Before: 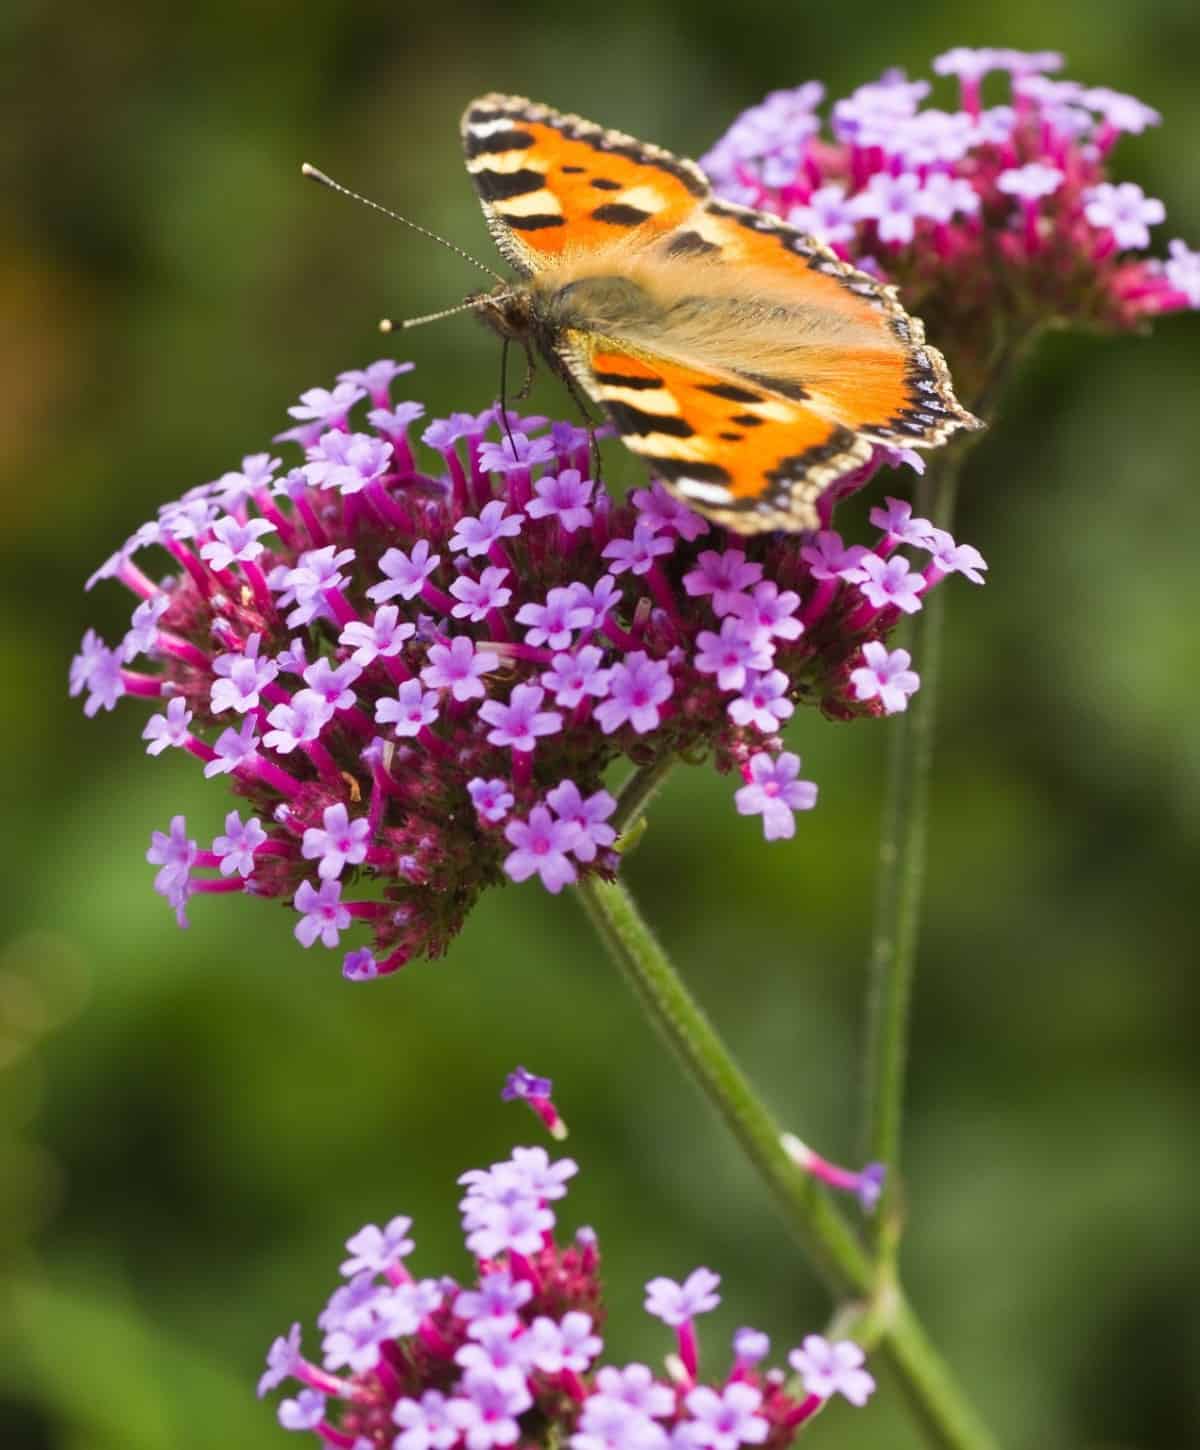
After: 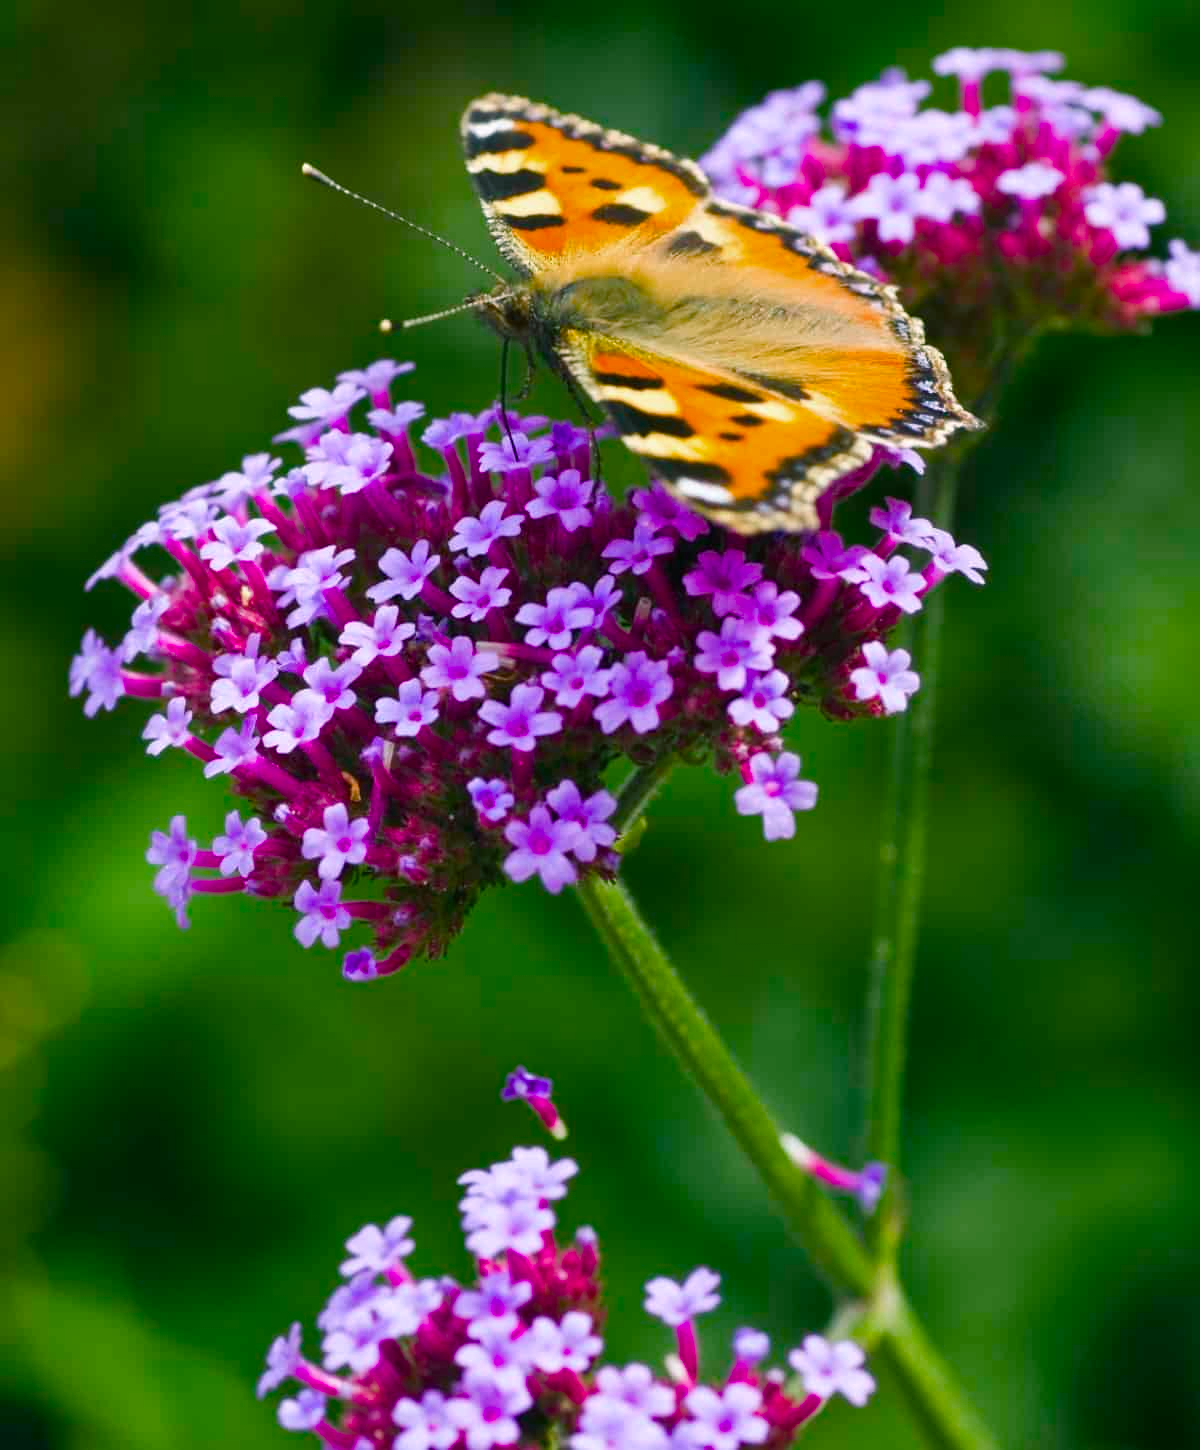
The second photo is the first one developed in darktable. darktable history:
color balance rgb: shadows lift › hue 85.92°, power › luminance -7.853%, power › chroma 2.253%, power › hue 218.67°, linear chroma grading › global chroma 6.104%, perceptual saturation grading › global saturation 39.392%, perceptual saturation grading › highlights -24.885%, perceptual saturation grading › mid-tones 34.265%, perceptual saturation grading › shadows 35.909%
